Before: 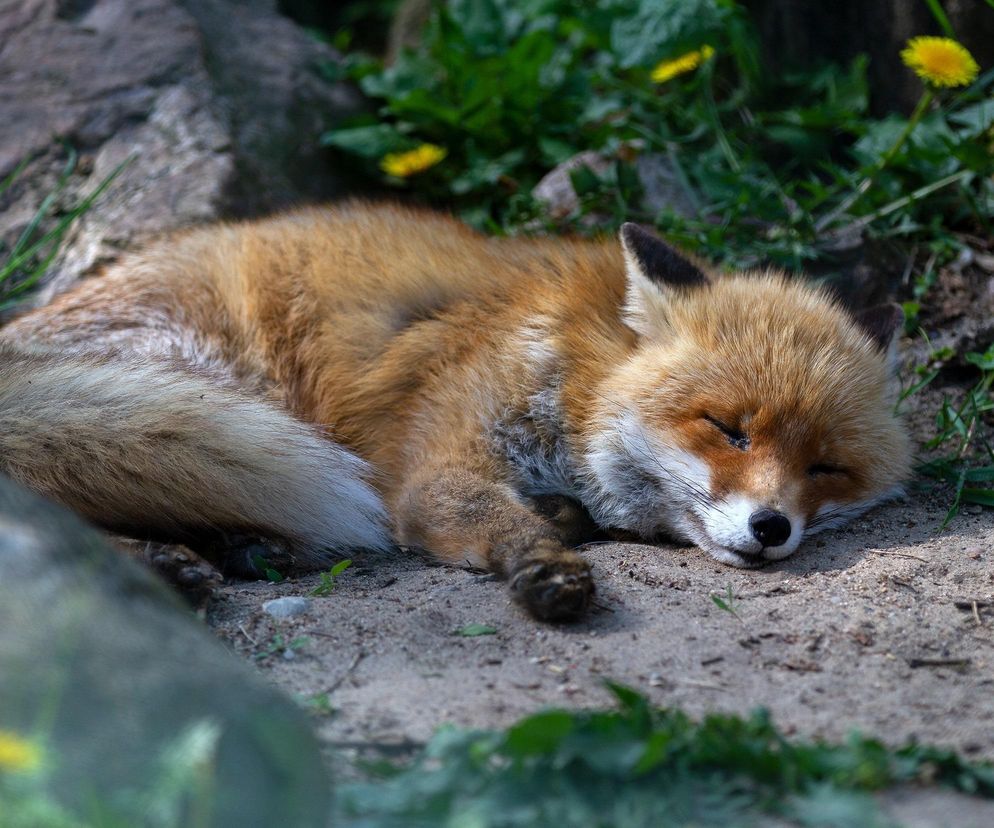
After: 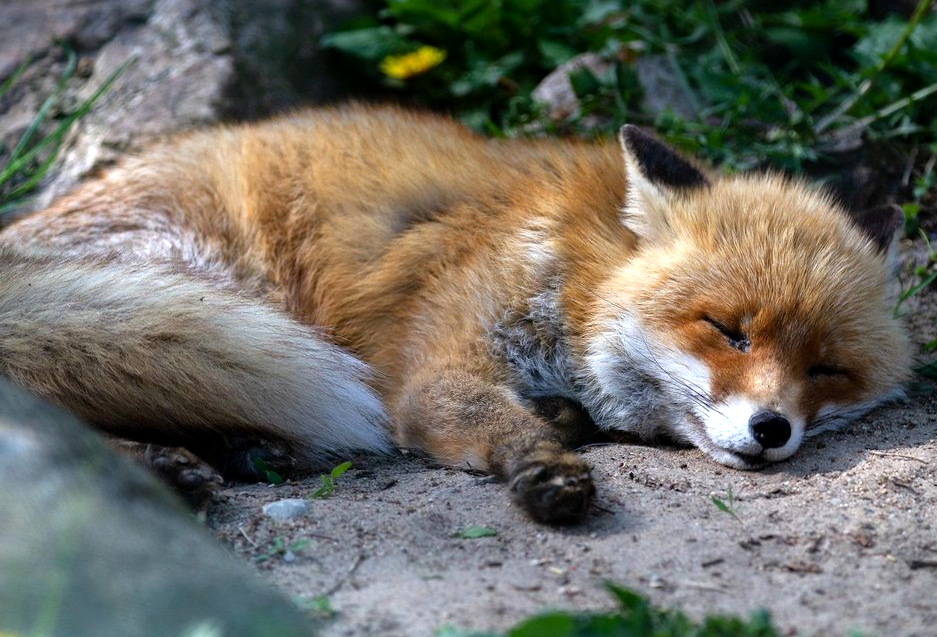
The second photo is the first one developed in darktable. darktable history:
crop and rotate: angle 0.083°, top 11.864%, right 5.504%, bottom 10.954%
exposure: black level correction 0.001, exposure 0.015 EV, compensate highlight preservation false
tone equalizer: -8 EV -0.385 EV, -7 EV -0.365 EV, -6 EV -0.304 EV, -5 EV -0.189 EV, -3 EV 0.23 EV, -2 EV 0.35 EV, -1 EV 0.387 EV, +0 EV 0.418 EV
